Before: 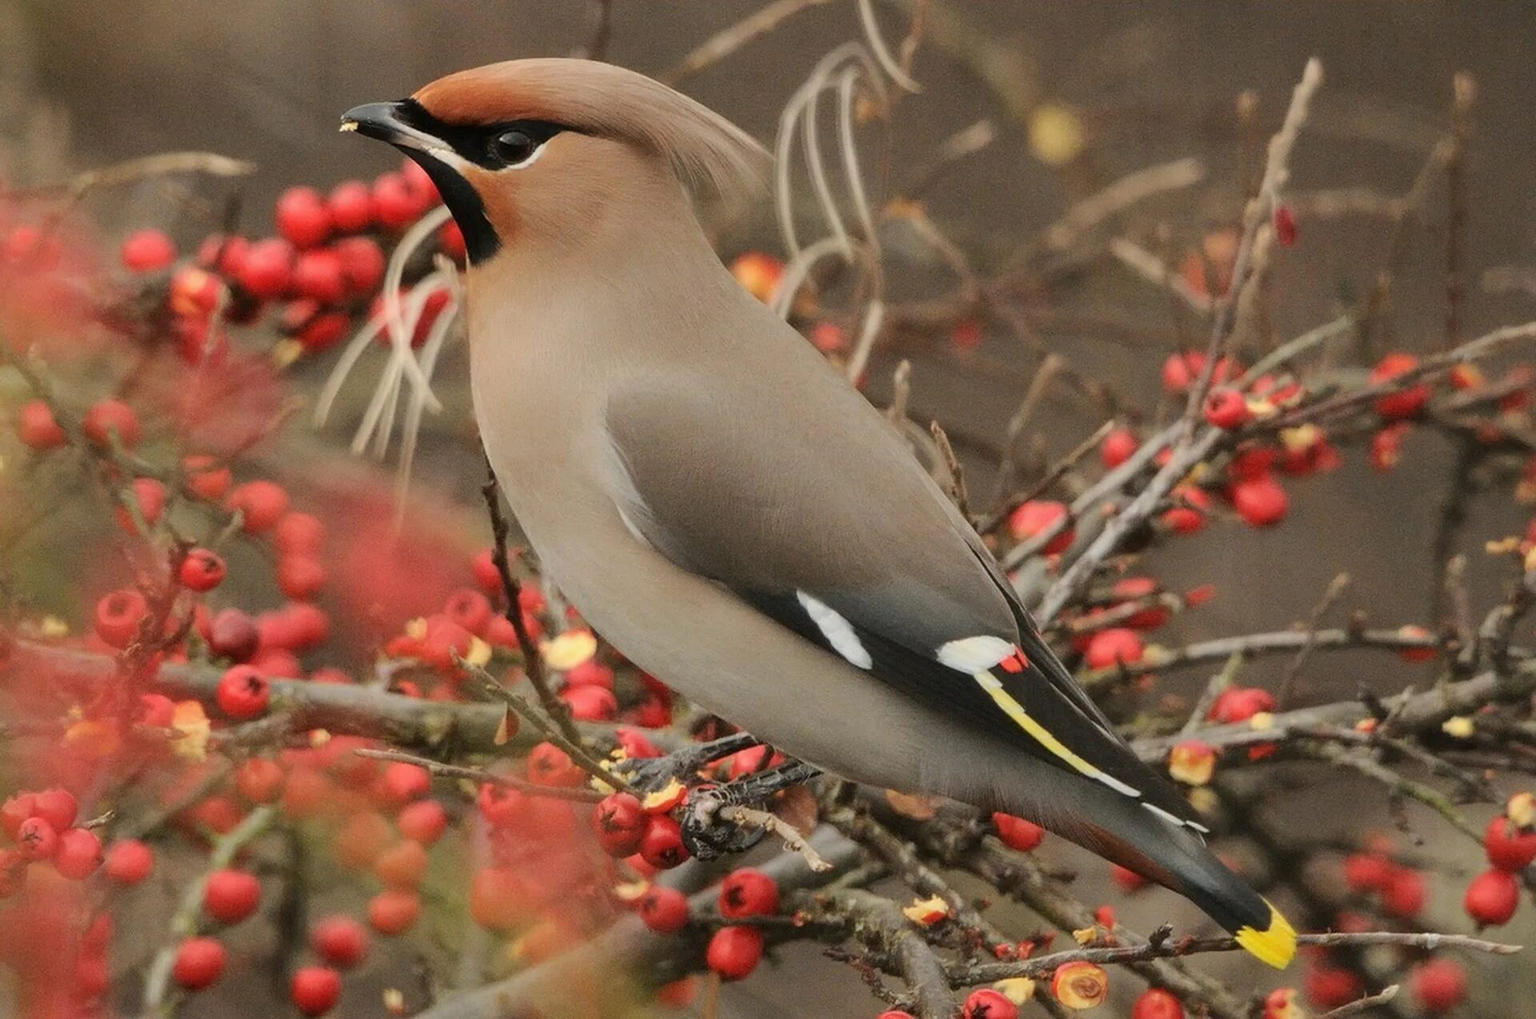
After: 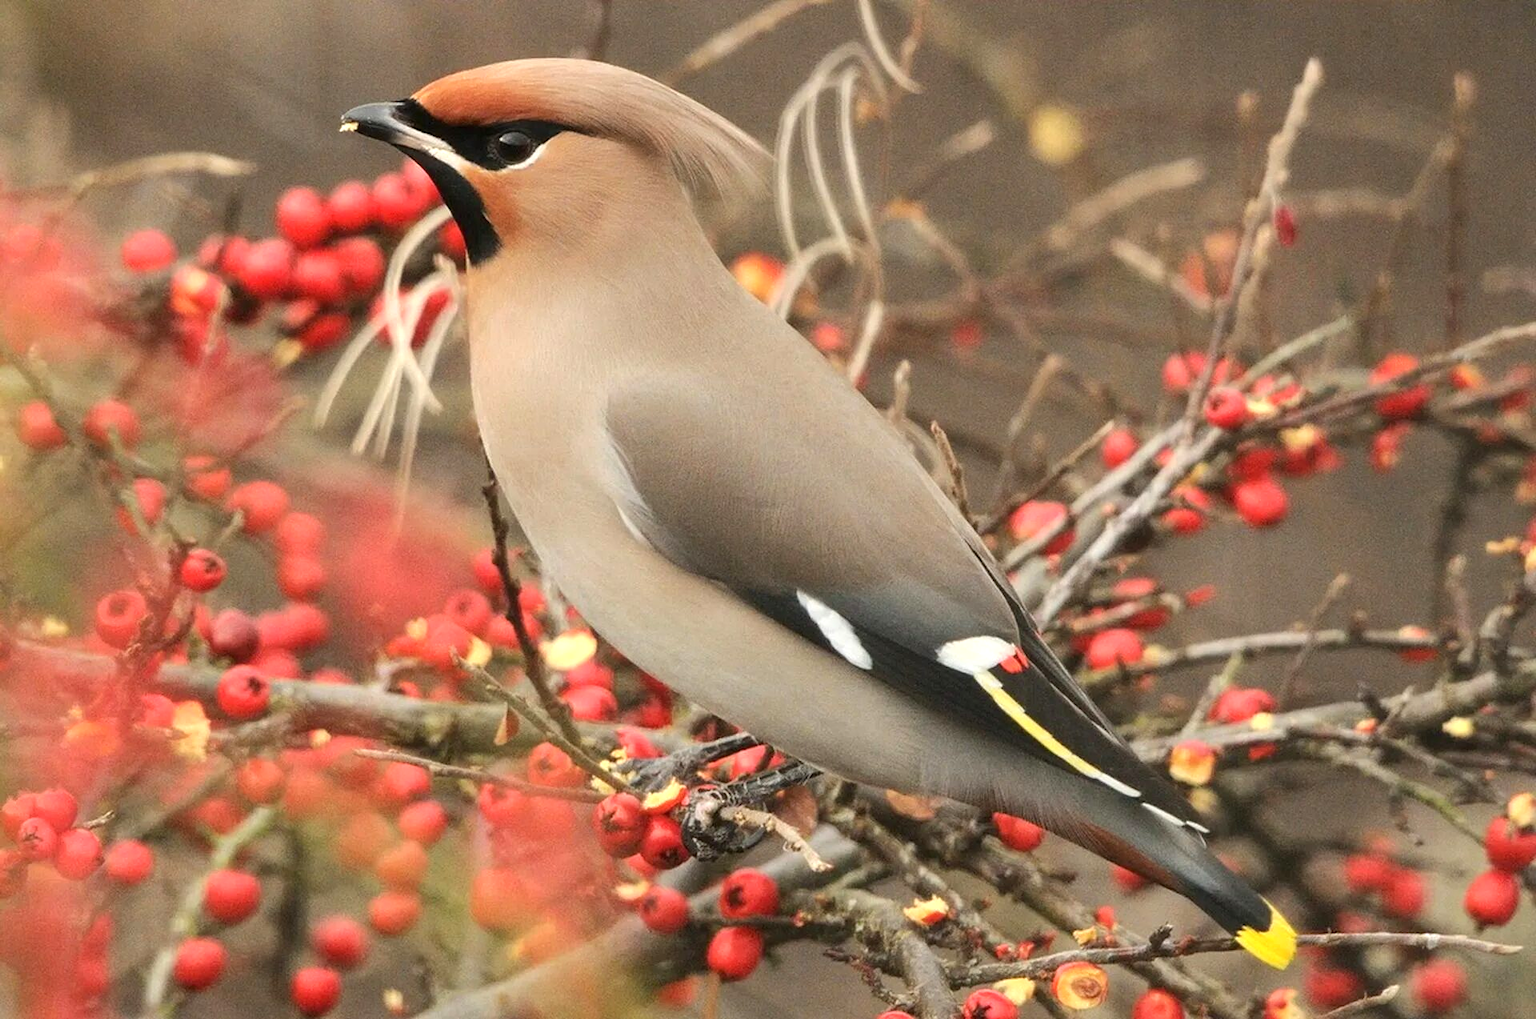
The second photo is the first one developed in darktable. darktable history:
levels: levels [0, 0.499, 1]
exposure: black level correction 0, exposure 0.698 EV, compensate exposure bias true, compensate highlight preservation false
